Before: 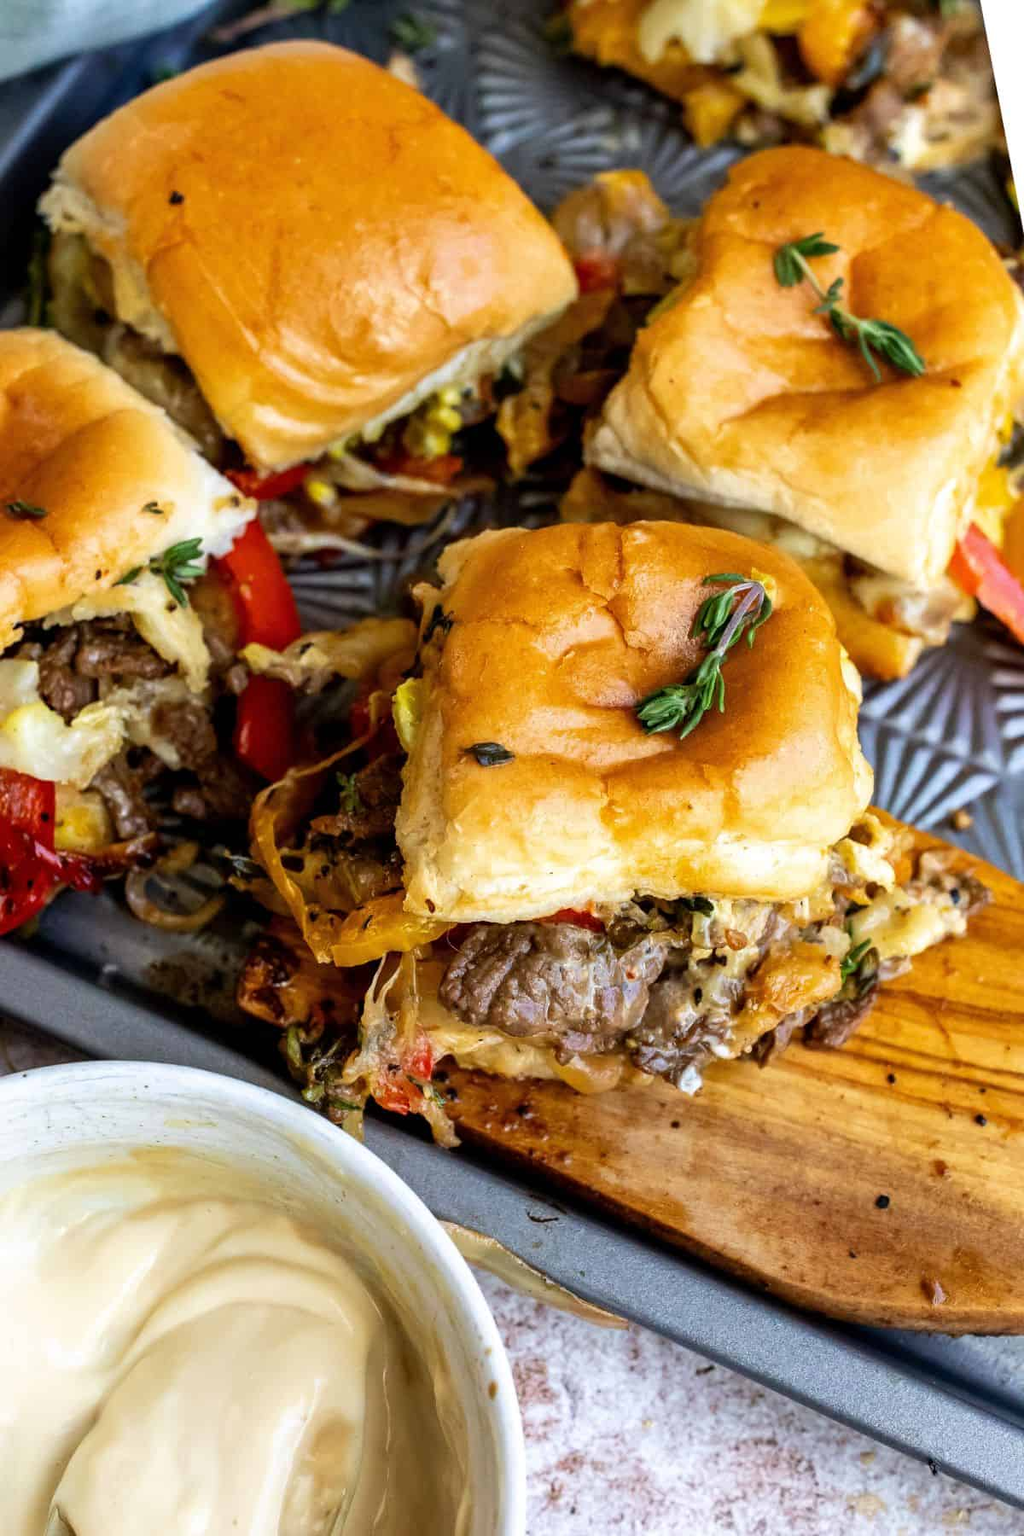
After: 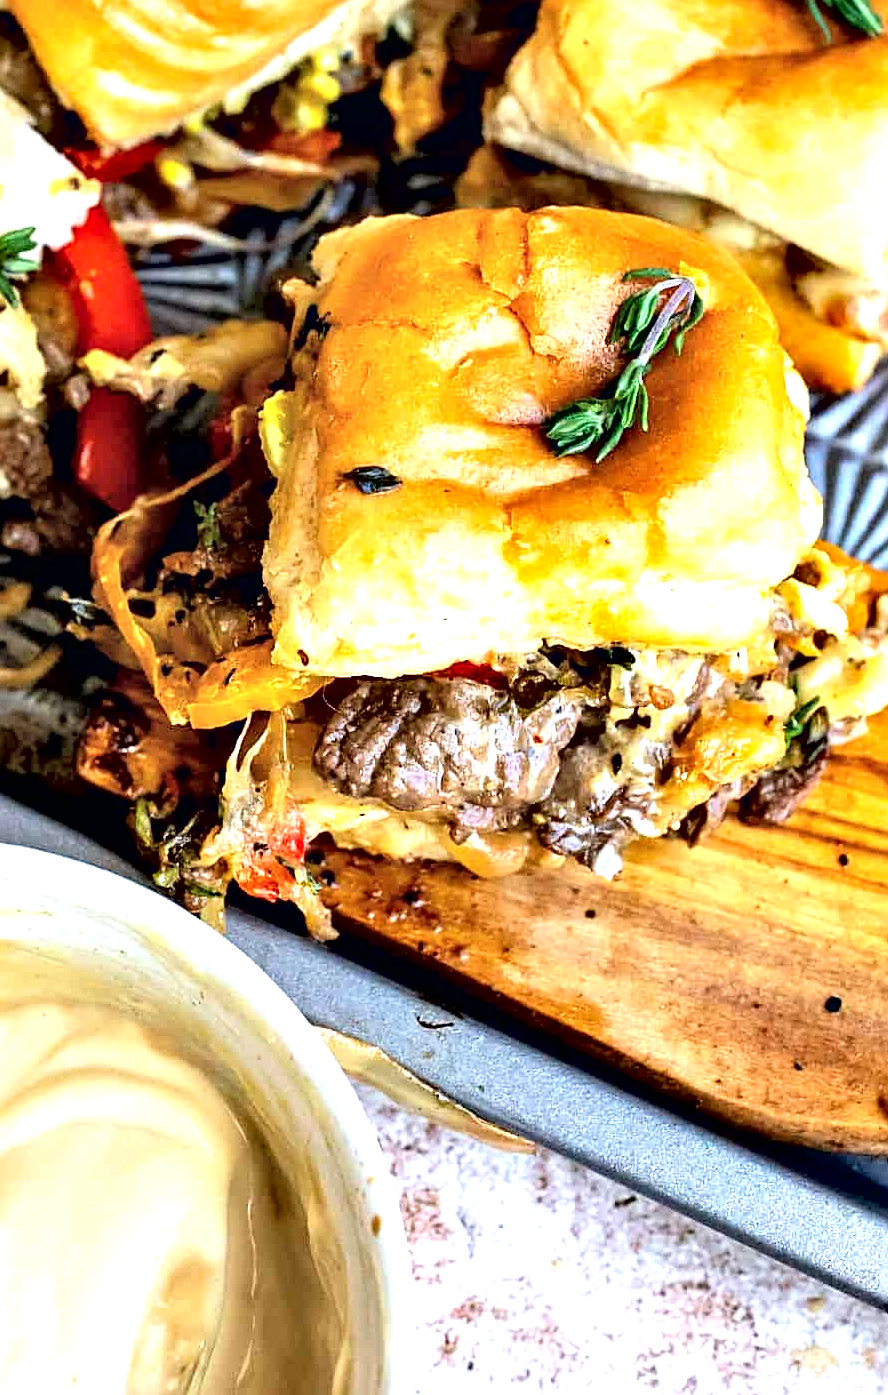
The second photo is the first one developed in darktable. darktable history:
sharpen: on, module defaults
crop: left 16.824%, top 22.461%, right 9.142%
contrast brightness saturation: brightness 0.153
contrast equalizer: octaves 7, y [[0.6 ×6], [0.55 ×6], [0 ×6], [0 ×6], [0 ×6]]
exposure: black level correction 0, exposure 0.692 EV, compensate highlight preservation false
